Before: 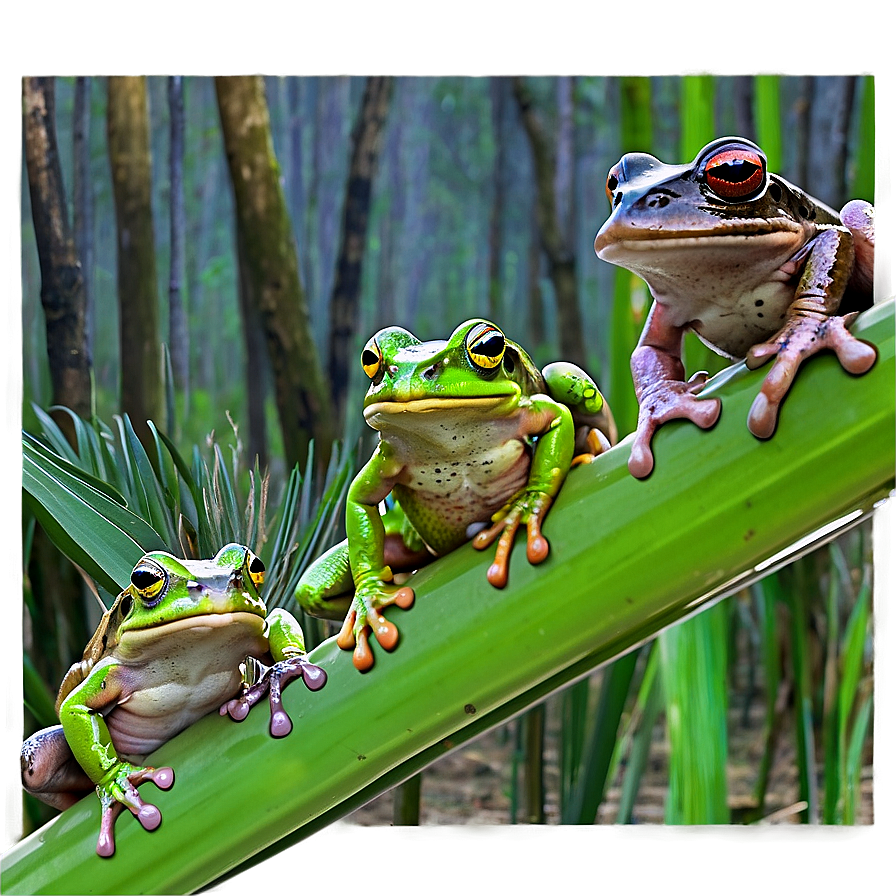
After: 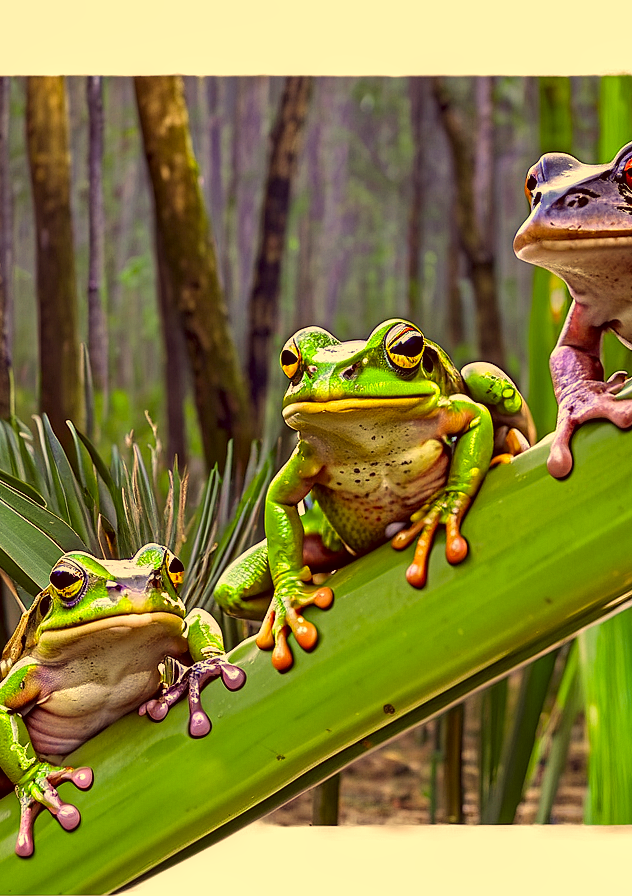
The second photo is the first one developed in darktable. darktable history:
local contrast: on, module defaults
crop and rotate: left 9.045%, right 20.356%
color correction: highlights a* 10.07, highlights b* 39.32, shadows a* 14.32, shadows b* 3.23
